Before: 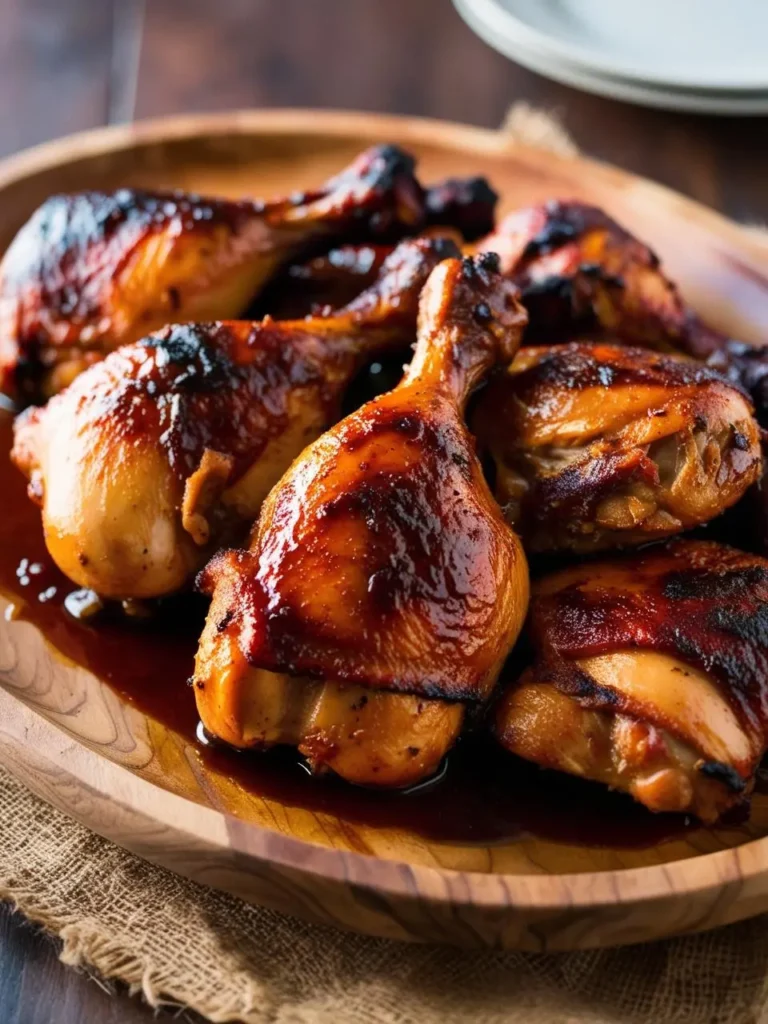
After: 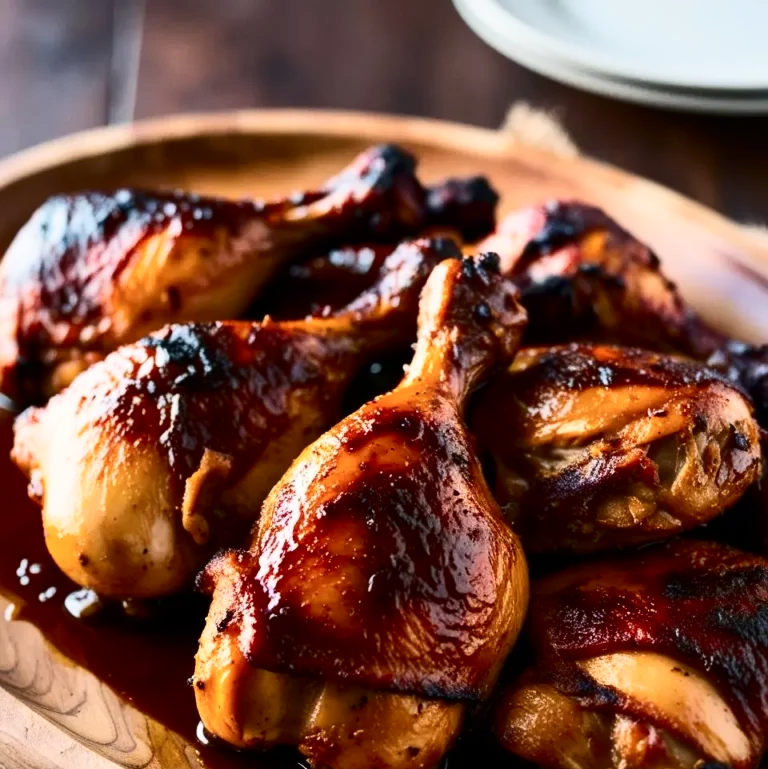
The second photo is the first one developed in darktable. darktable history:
crop: bottom 24.878%
contrast brightness saturation: contrast 0.278
